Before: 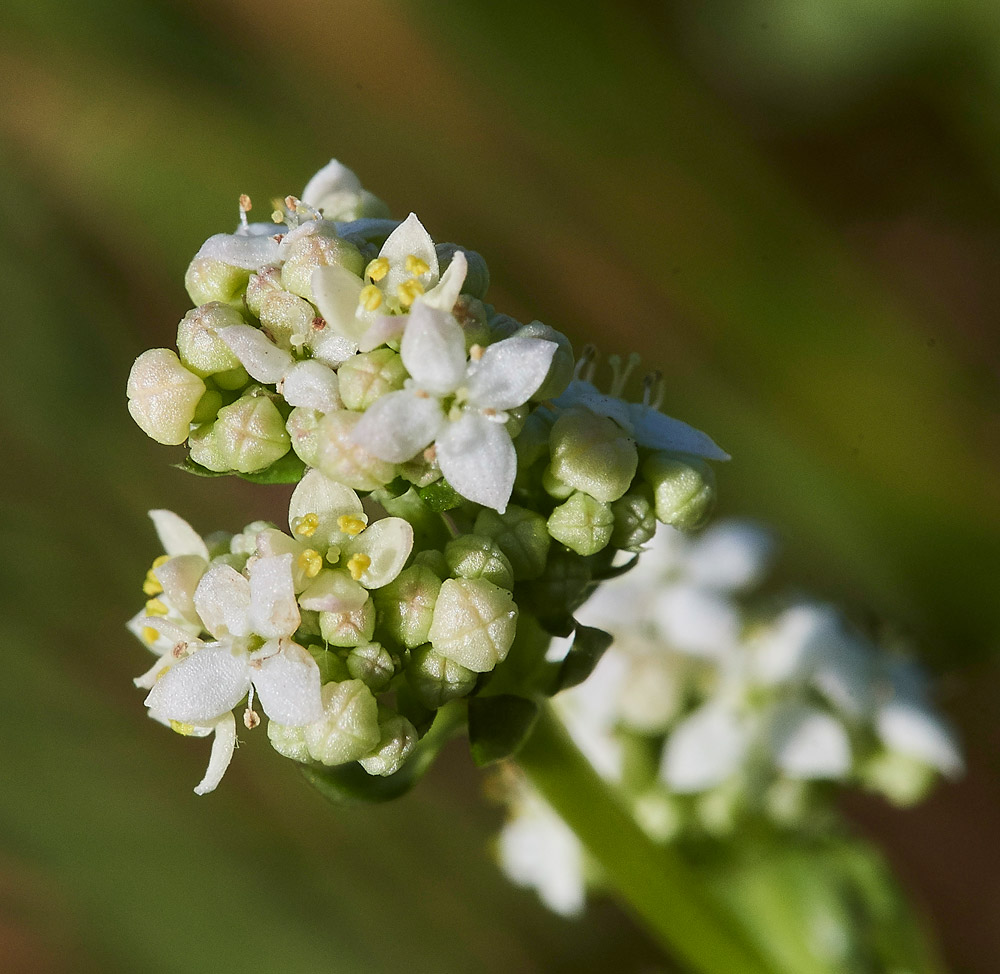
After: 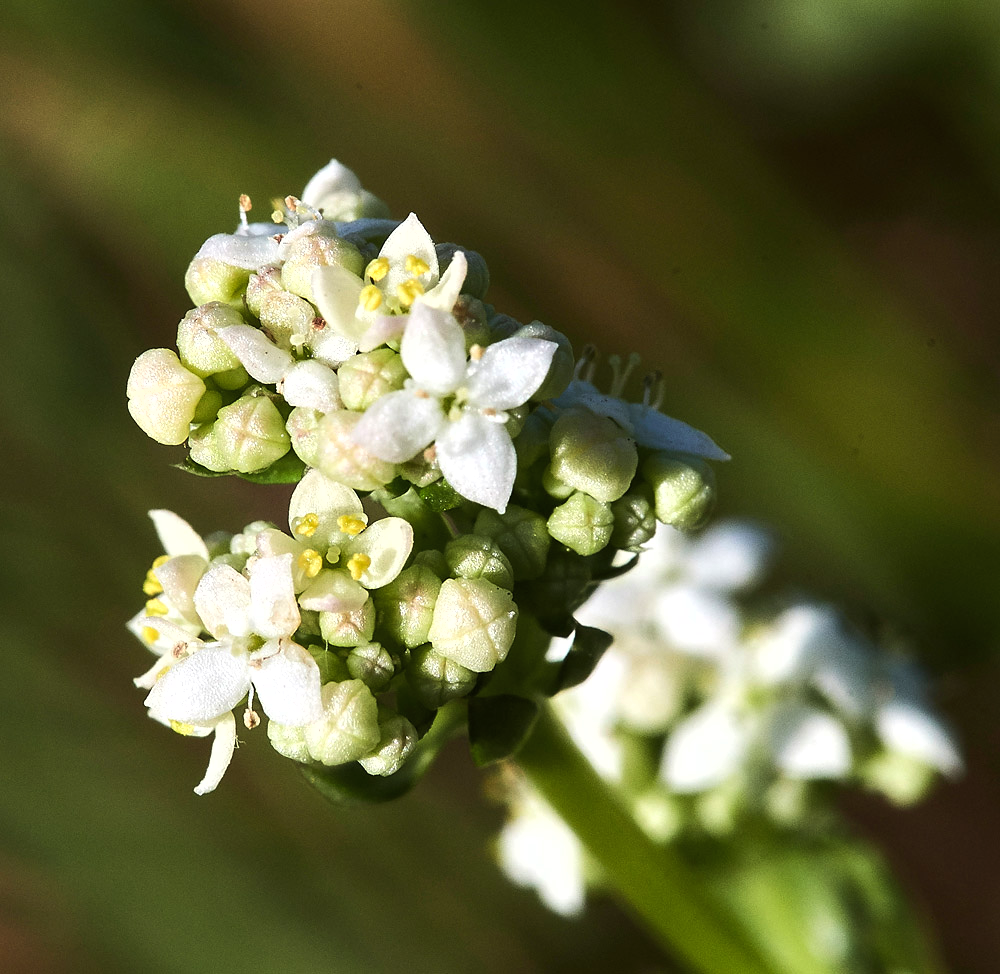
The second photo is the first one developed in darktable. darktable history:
shadows and highlights: radius 125.46, shadows 21.19, highlights -21.19, low approximation 0.01
tone equalizer: -8 EV -0.75 EV, -7 EV -0.7 EV, -6 EV -0.6 EV, -5 EV -0.4 EV, -3 EV 0.4 EV, -2 EV 0.6 EV, -1 EV 0.7 EV, +0 EV 0.75 EV, edges refinement/feathering 500, mask exposure compensation -1.57 EV, preserve details no
